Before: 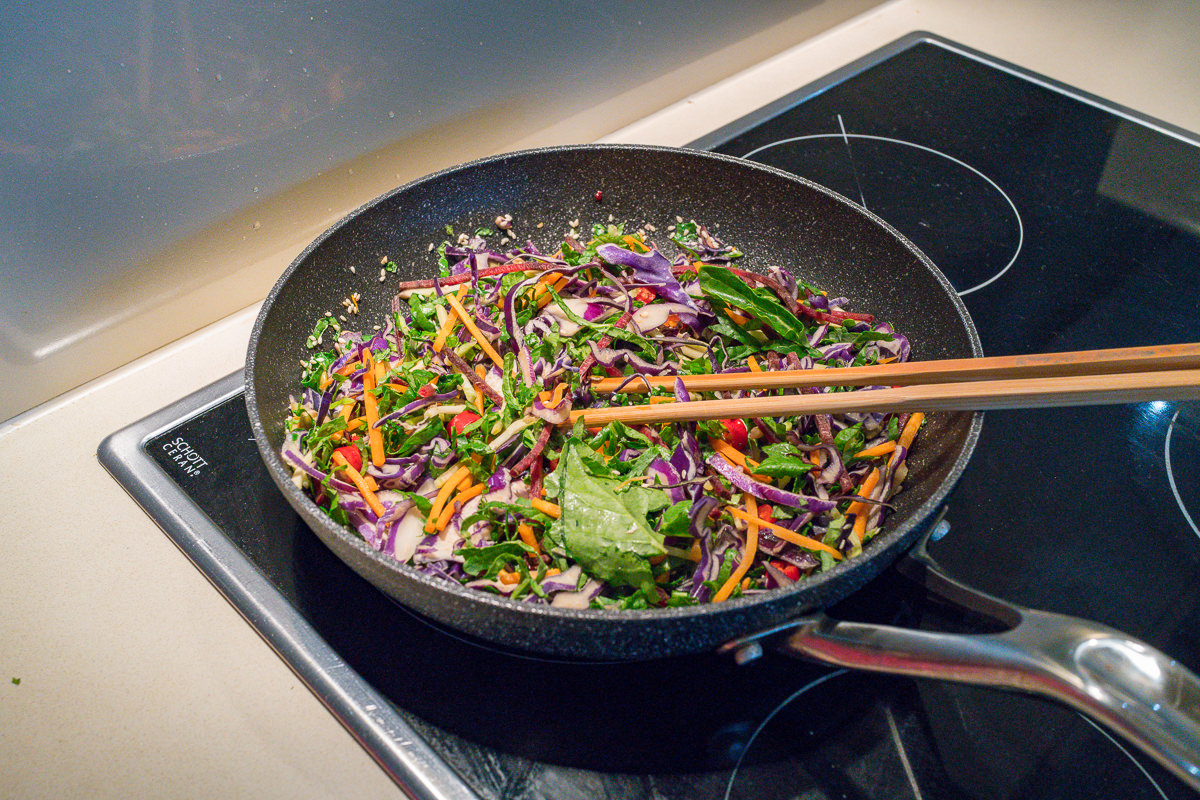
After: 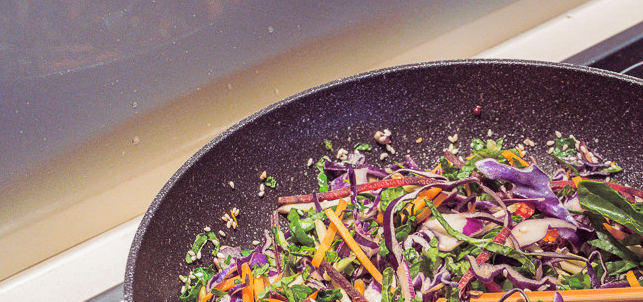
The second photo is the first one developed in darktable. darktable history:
split-toning: shadows › hue 316.8°, shadows › saturation 0.47, highlights › hue 201.6°, highlights › saturation 0, balance -41.97, compress 28.01%
crop: left 10.121%, top 10.631%, right 36.218%, bottom 51.526%
